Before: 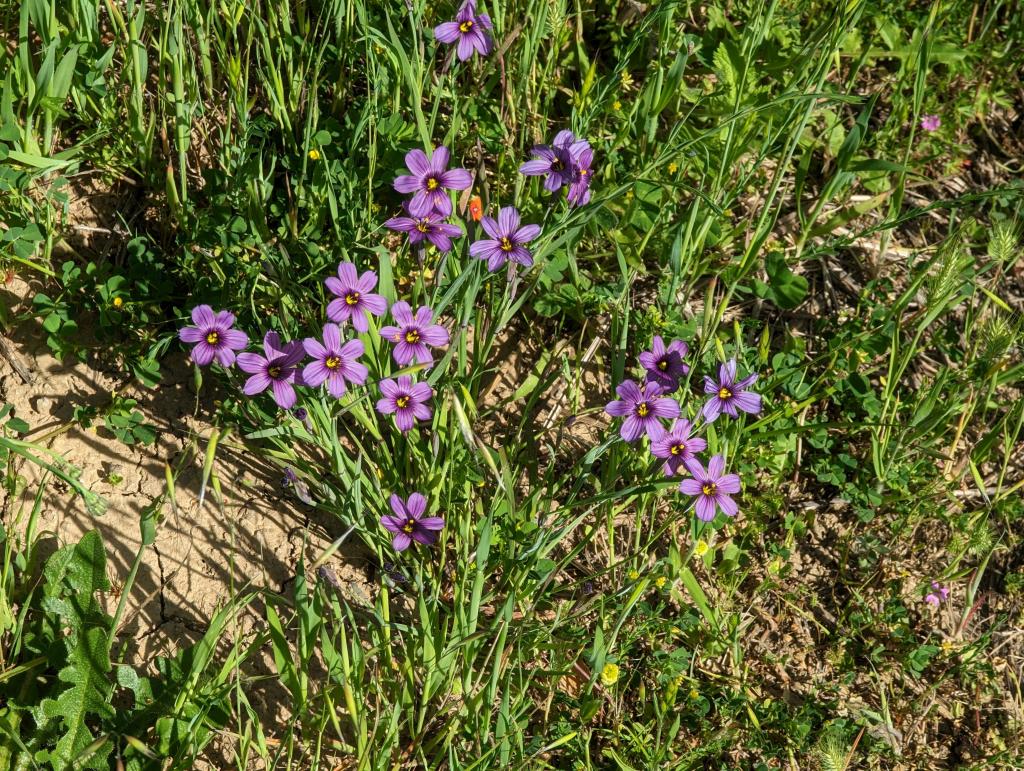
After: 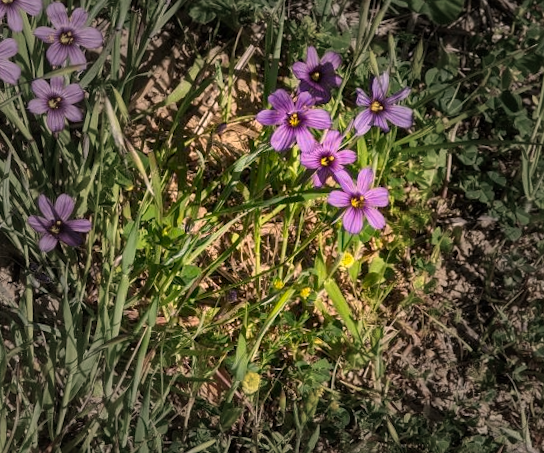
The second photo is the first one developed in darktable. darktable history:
color correction: highlights a* 12.23, highlights b* 5.41
crop: left 34.479%, top 38.822%, right 13.718%, bottom 5.172%
vignetting: fall-off start 40%, fall-off radius 40%
rotate and perspective: rotation 2.17°, automatic cropping off
